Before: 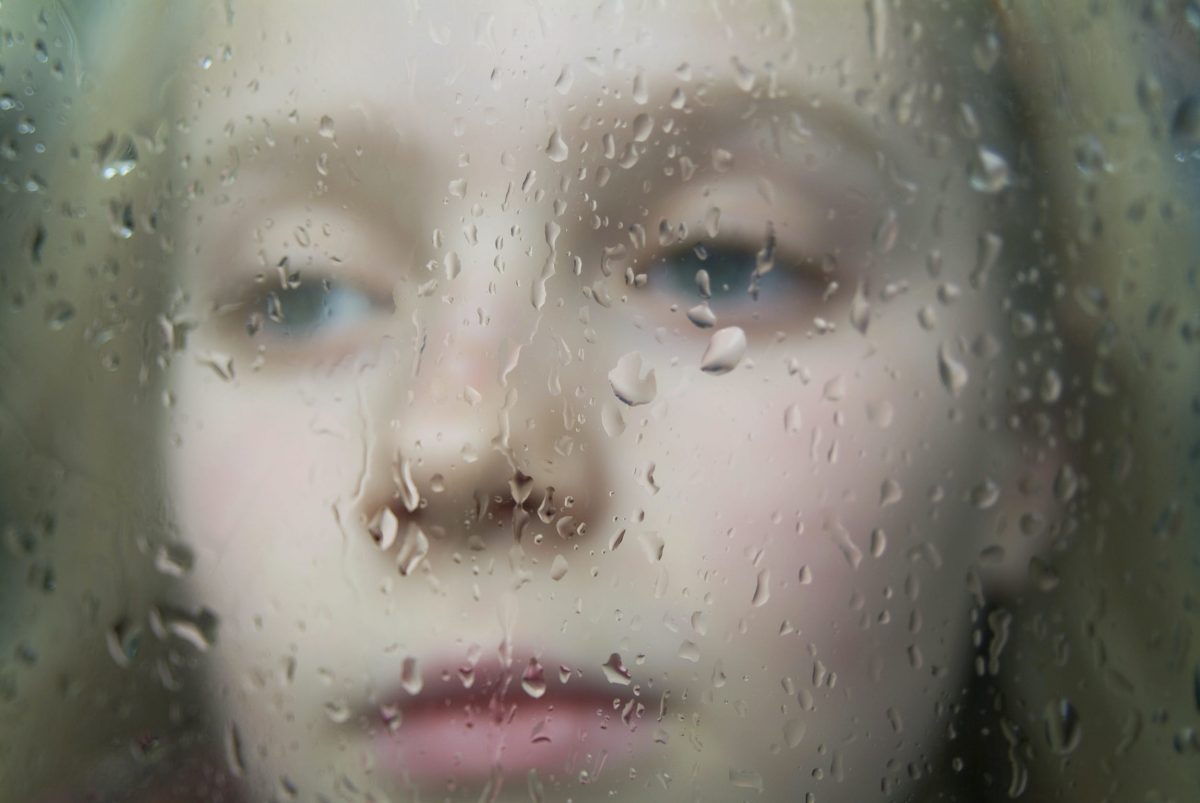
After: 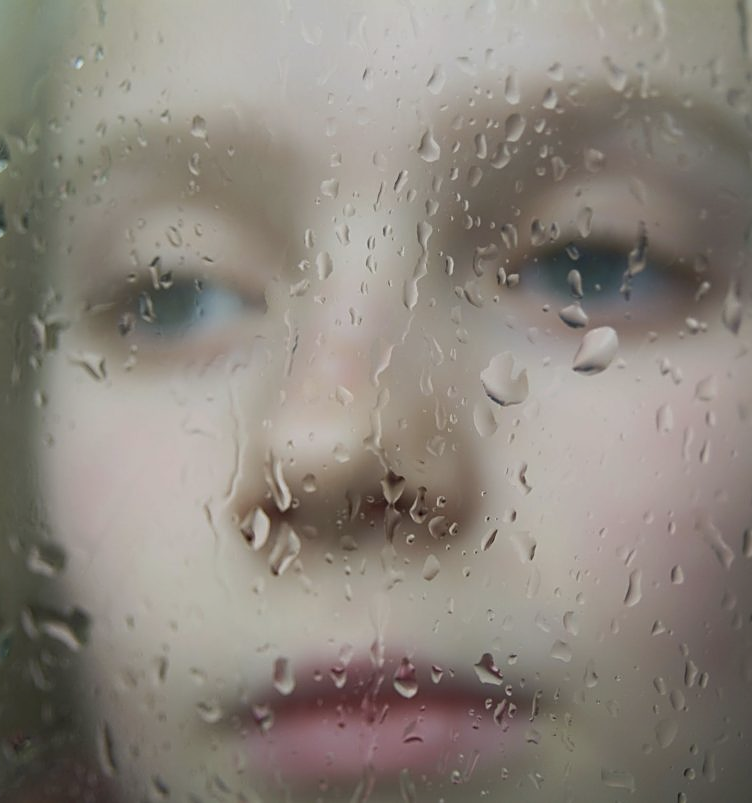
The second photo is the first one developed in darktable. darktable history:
tone equalizer: -8 EV 0.286 EV, -7 EV 0.39 EV, -6 EV 0.456 EV, -5 EV 0.238 EV, -3 EV -0.25 EV, -2 EV -0.418 EV, -1 EV -0.439 EV, +0 EV -0.269 EV
crop: left 10.728%, right 26.542%
sharpen: on, module defaults
